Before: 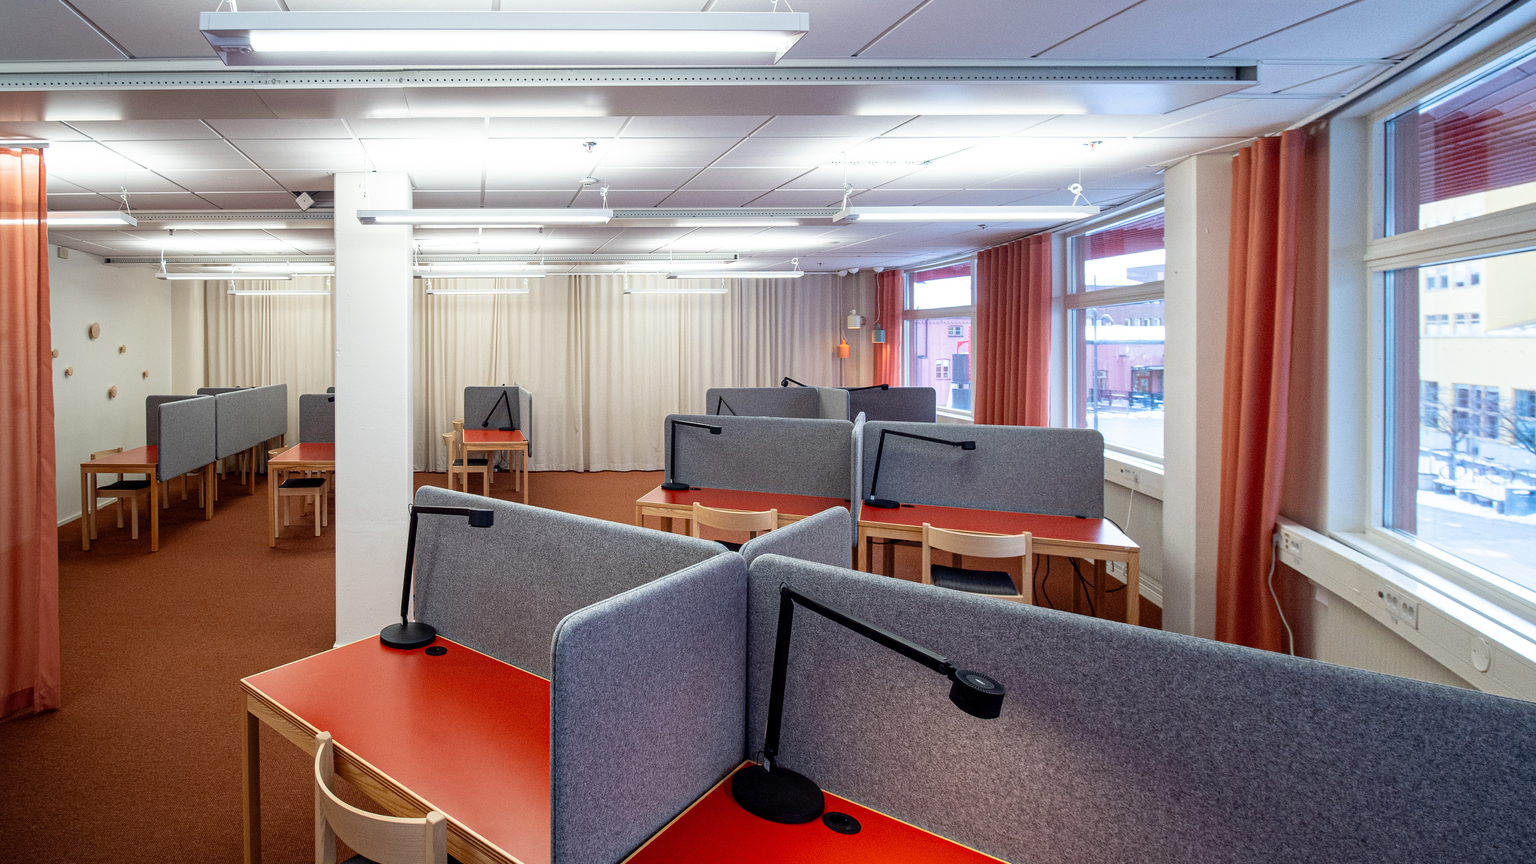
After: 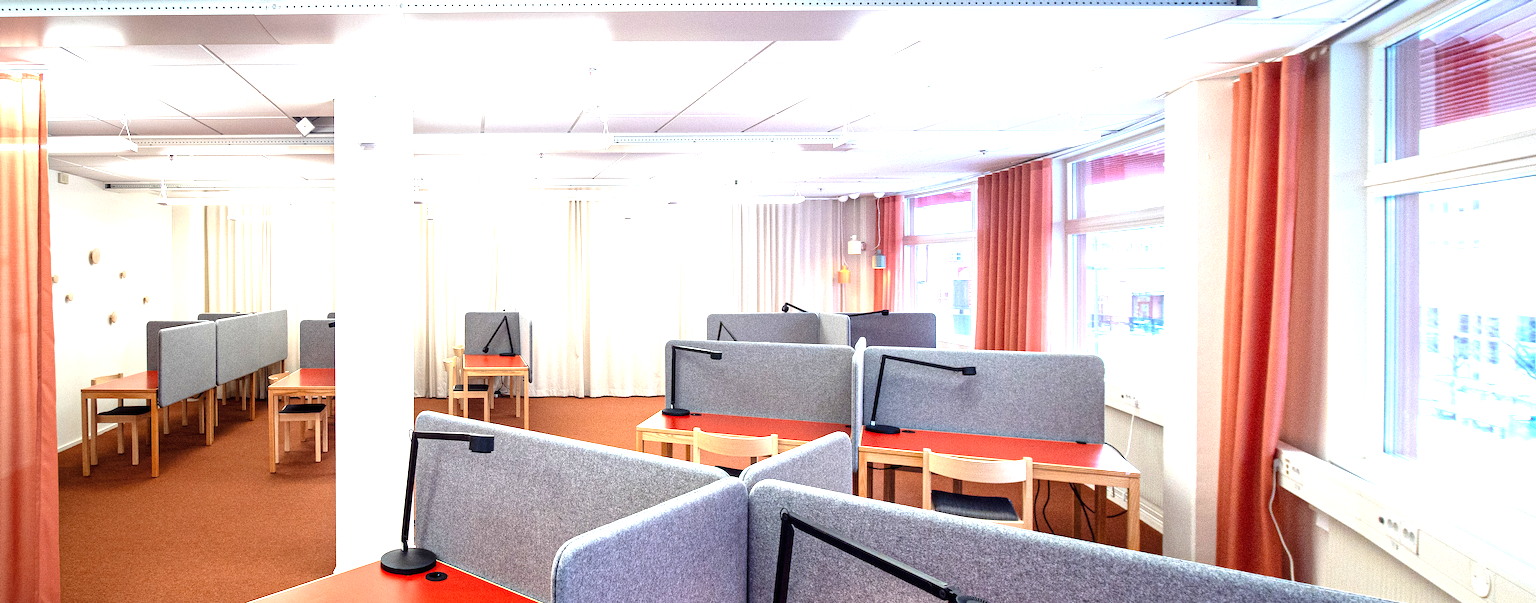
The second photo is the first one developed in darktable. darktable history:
exposure: black level correction 0, exposure 1.47 EV, compensate highlight preservation false
crop and rotate: top 8.696%, bottom 21.495%
